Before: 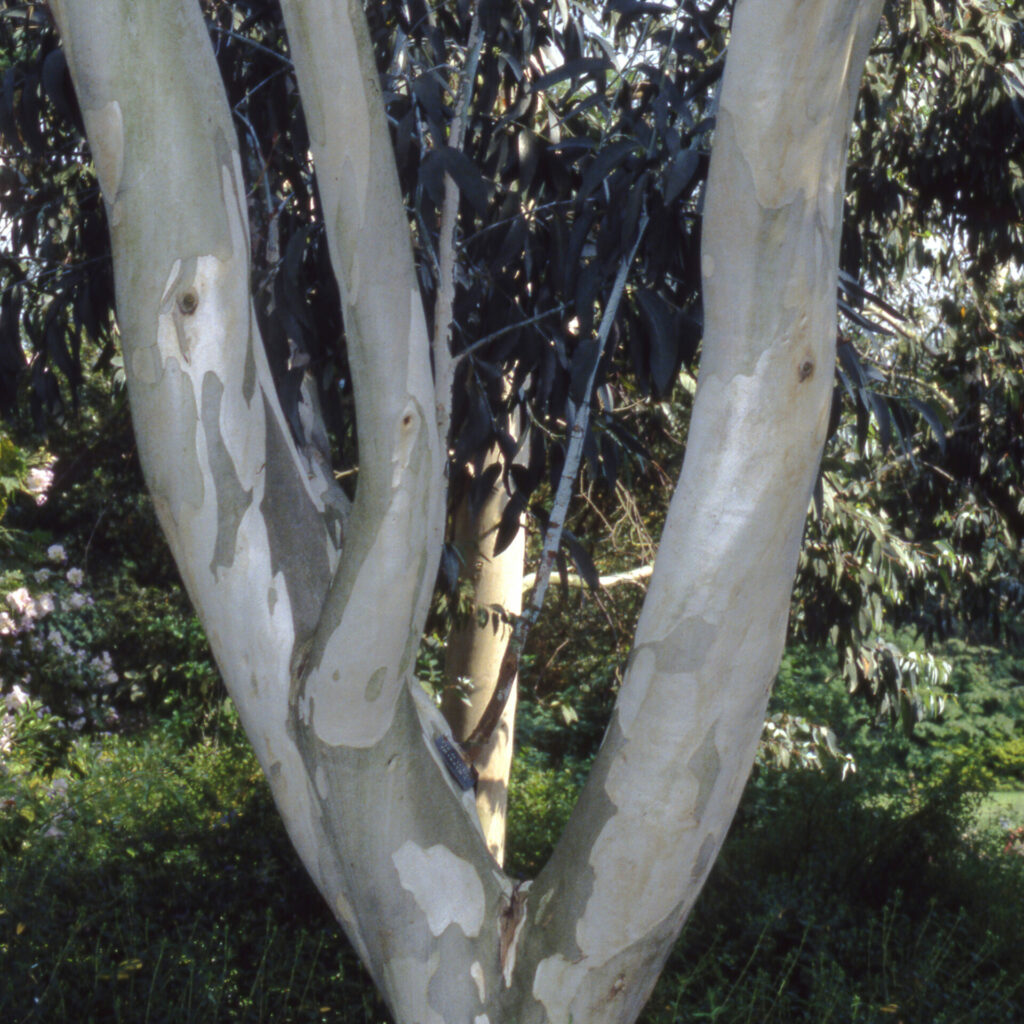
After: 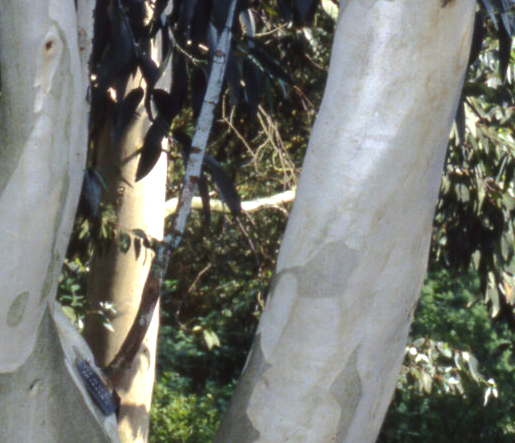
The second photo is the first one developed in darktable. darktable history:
crop: left 35.03%, top 36.625%, right 14.663%, bottom 20.057%
tone equalizer: -8 EV -0.417 EV, -7 EV -0.389 EV, -6 EV -0.333 EV, -5 EV -0.222 EV, -3 EV 0.222 EV, -2 EV 0.333 EV, -1 EV 0.389 EV, +0 EV 0.417 EV, edges refinement/feathering 500, mask exposure compensation -1.57 EV, preserve details no
